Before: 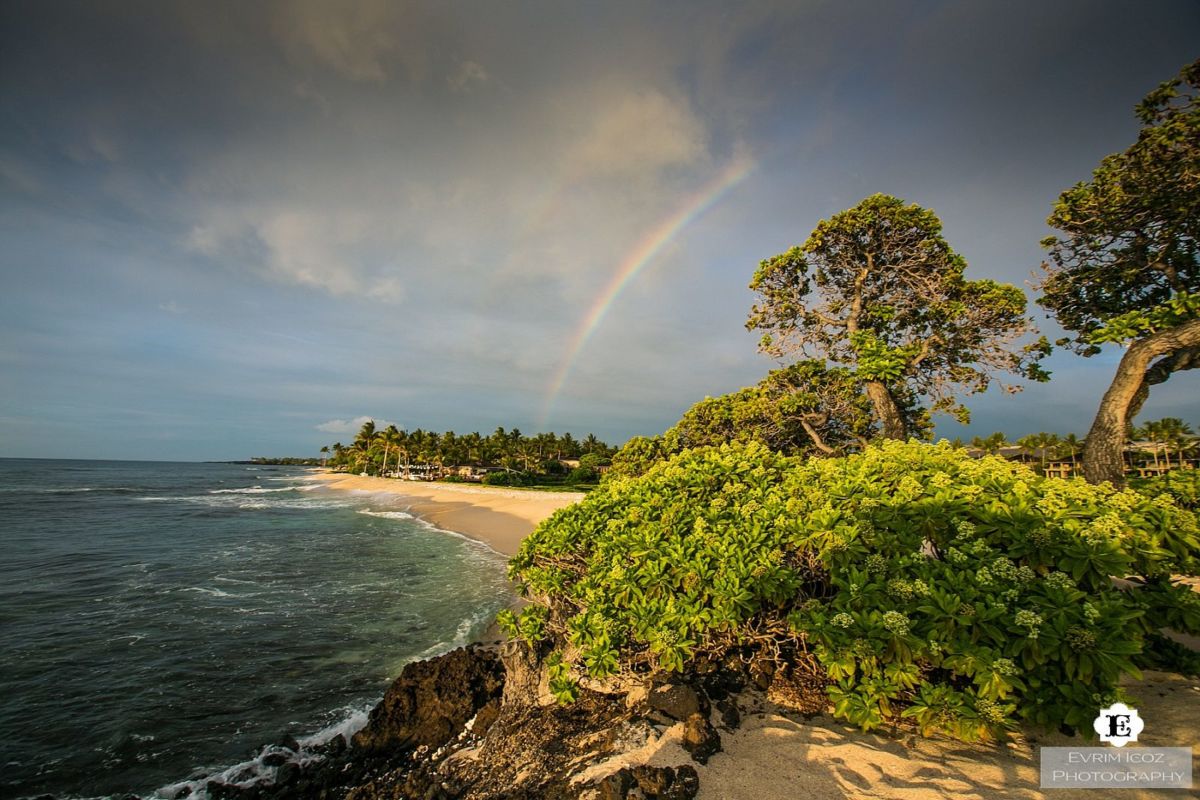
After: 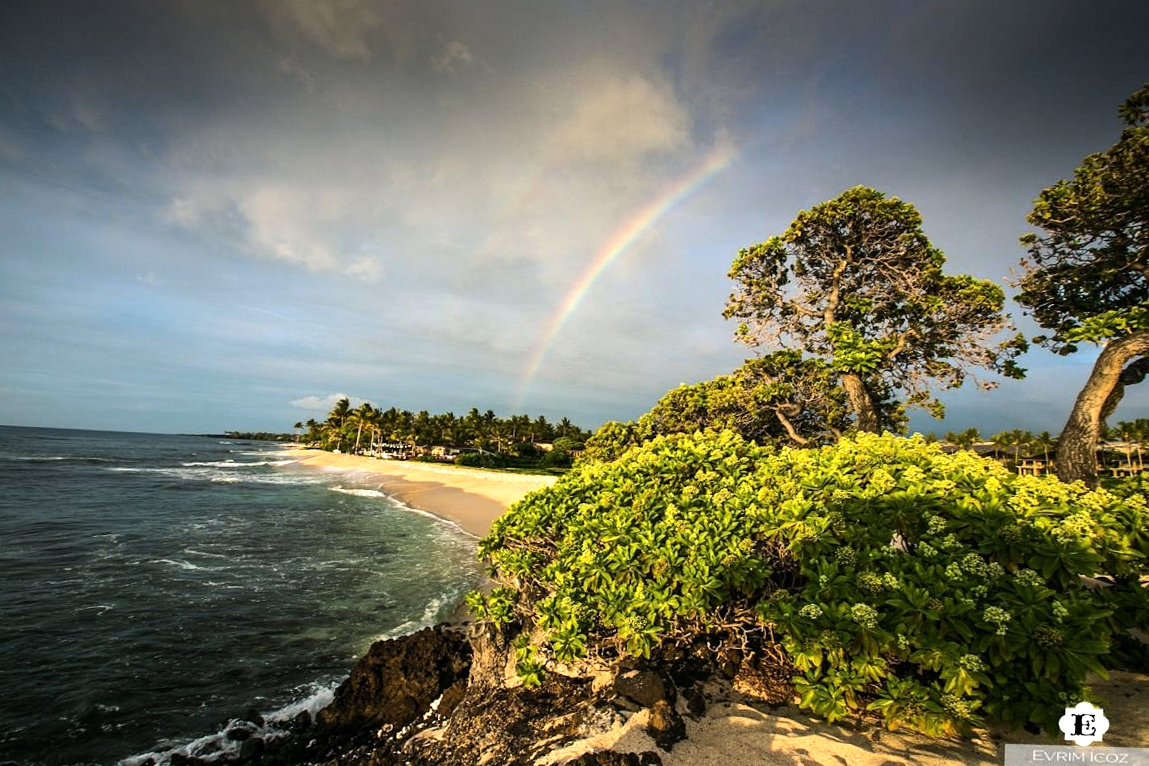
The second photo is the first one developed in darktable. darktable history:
color zones: curves: ch0 [(0.068, 0.464) (0.25, 0.5) (0.48, 0.508) (0.75, 0.536) (0.886, 0.476) (0.967, 0.456)]; ch1 [(0.066, 0.456) (0.25, 0.5) (0.616, 0.508) (0.746, 0.56) (0.934, 0.444)]
tone equalizer: -8 EV -0.75 EV, -7 EV -0.7 EV, -6 EV -0.6 EV, -5 EV -0.4 EV, -3 EV 0.4 EV, -2 EV 0.6 EV, -1 EV 0.7 EV, +0 EV 0.75 EV, edges refinement/feathering 500, mask exposure compensation -1.57 EV, preserve details no
crop and rotate: angle -1.69°
